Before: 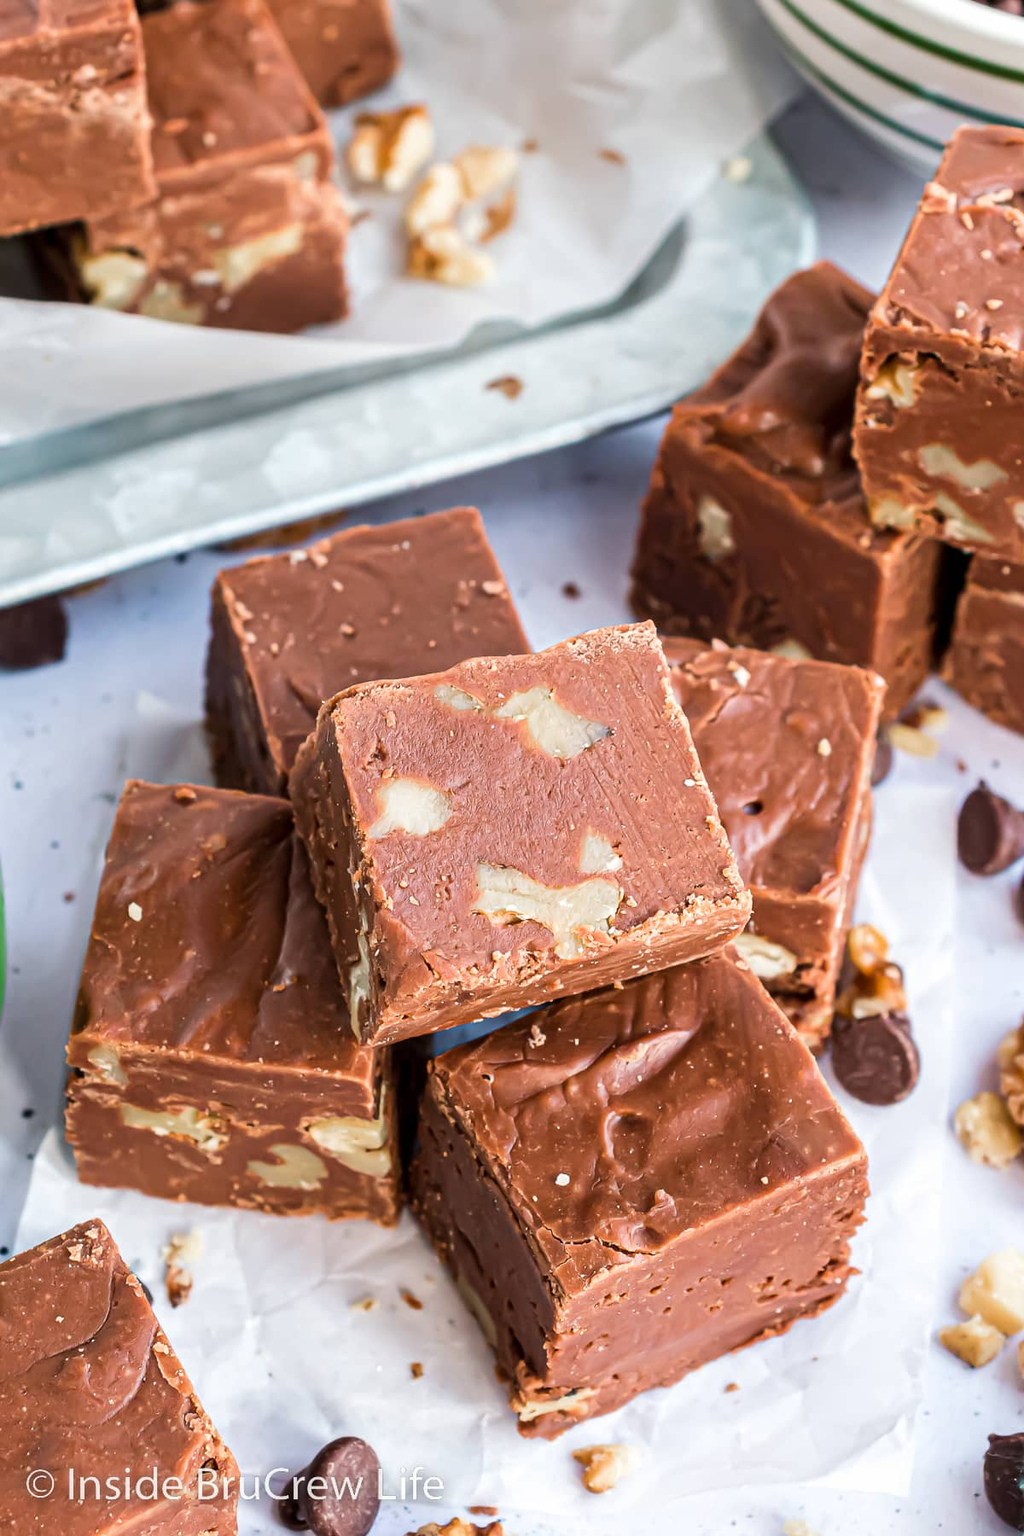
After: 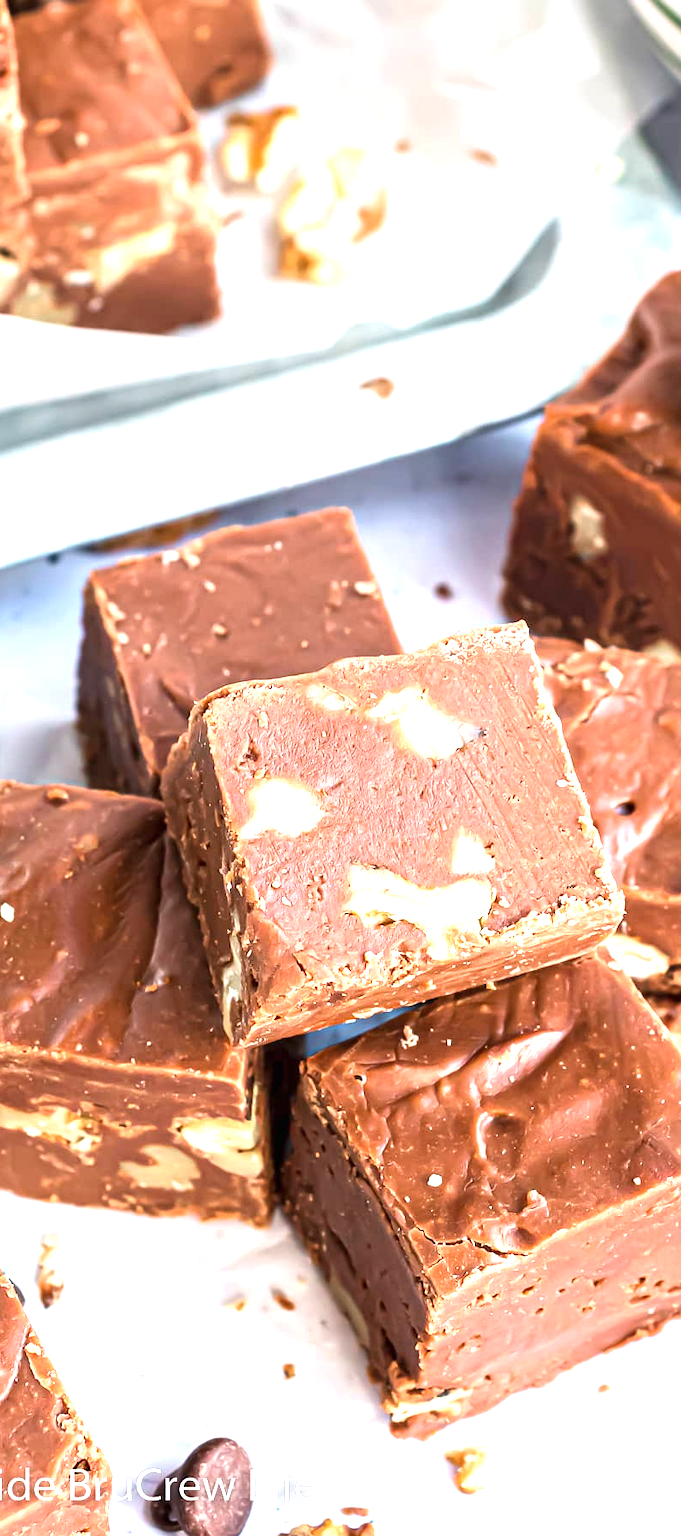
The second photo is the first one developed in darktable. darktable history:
crop and rotate: left 12.519%, right 20.907%
exposure: black level correction 0, exposure 1.001 EV, compensate highlight preservation false
shadows and highlights: shadows 11.09, white point adjustment 1.14, highlights -0.383, soften with gaussian
